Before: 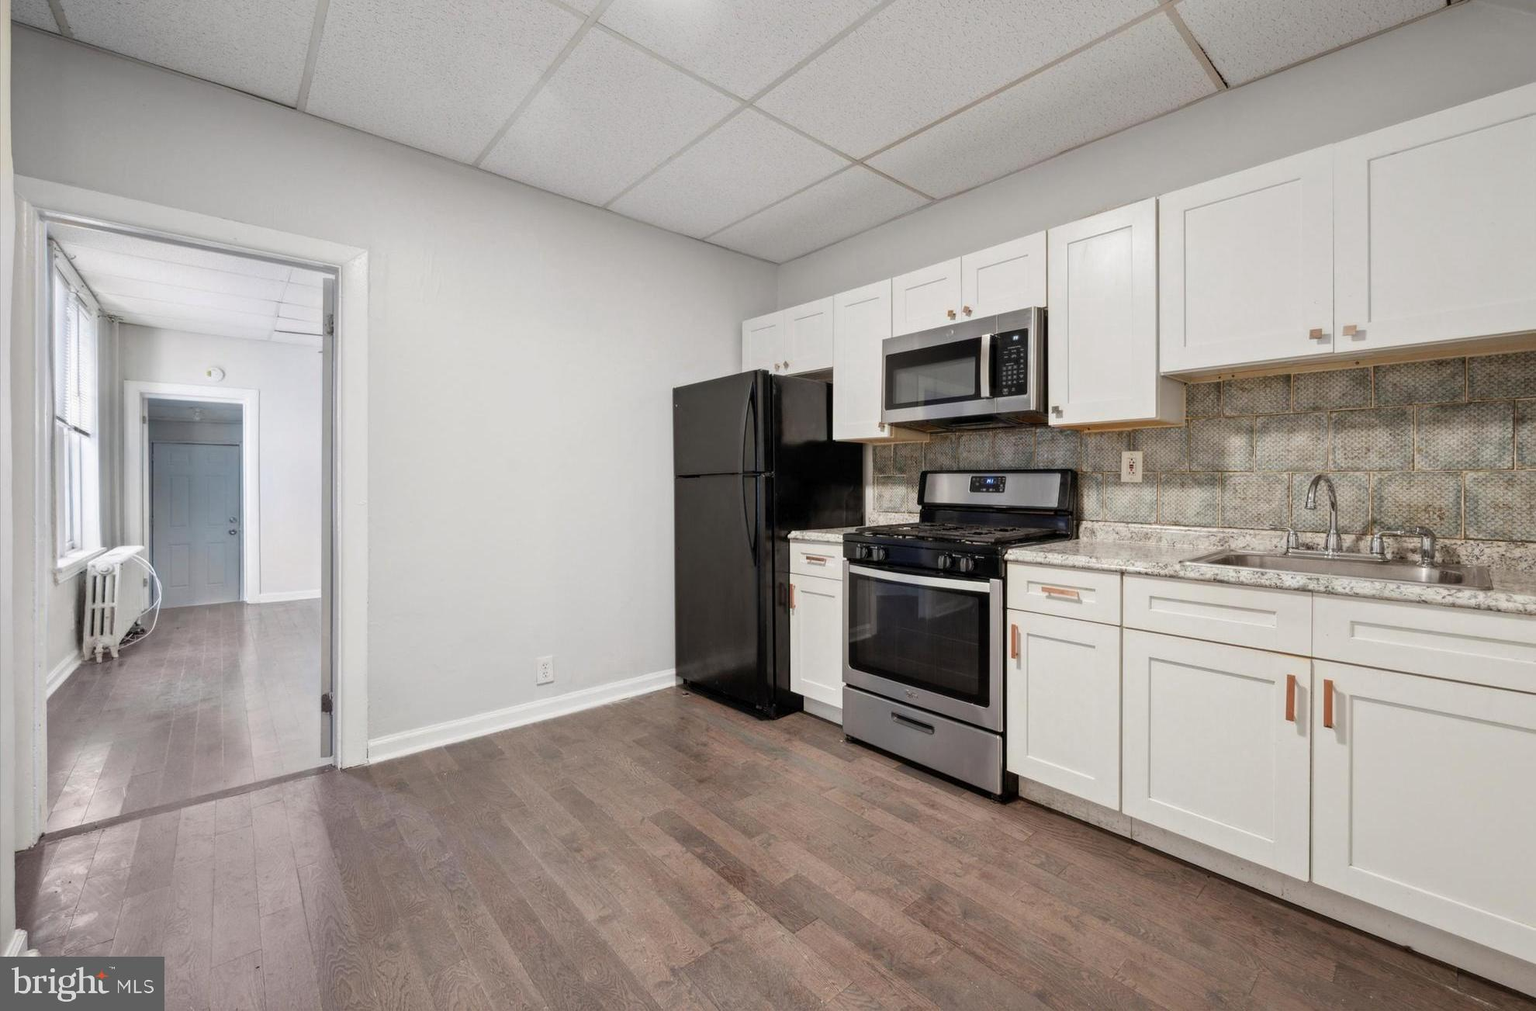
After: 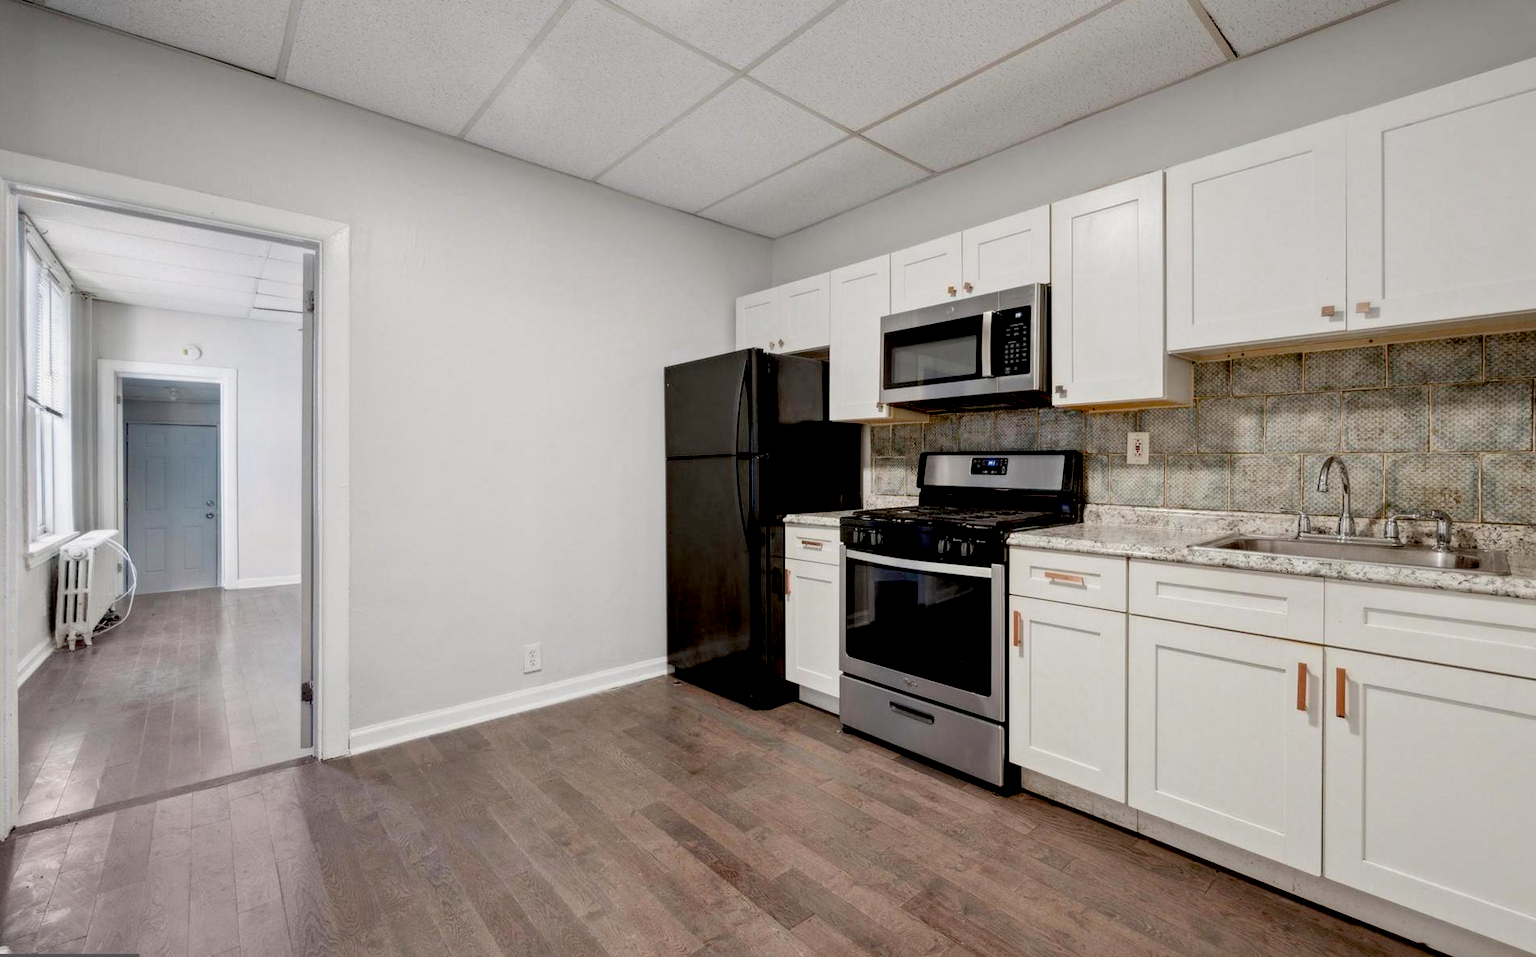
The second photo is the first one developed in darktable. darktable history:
exposure: black level correction 0.029, exposure -0.073 EV, compensate highlight preservation false
crop: left 1.964%, top 3.251%, right 1.122%, bottom 4.933%
